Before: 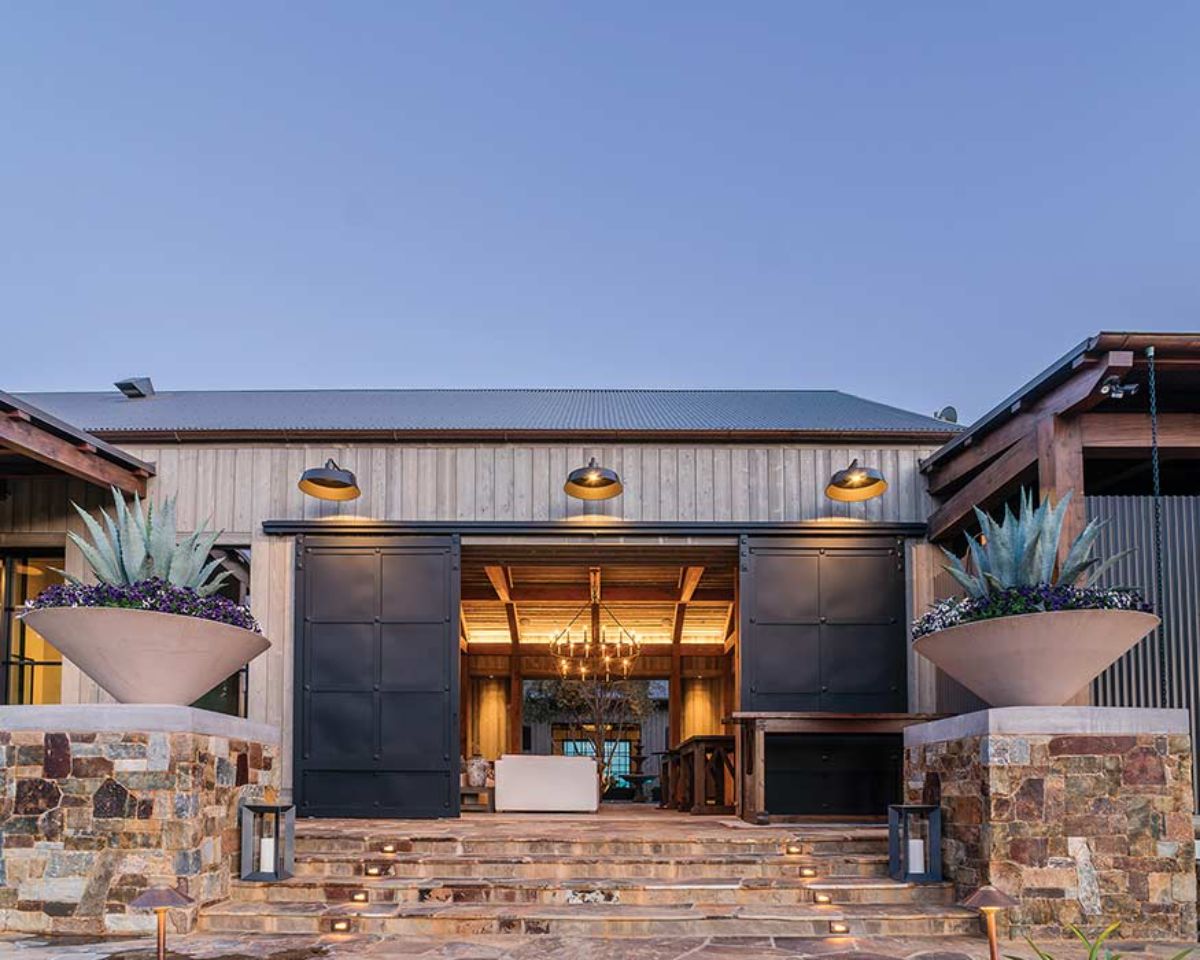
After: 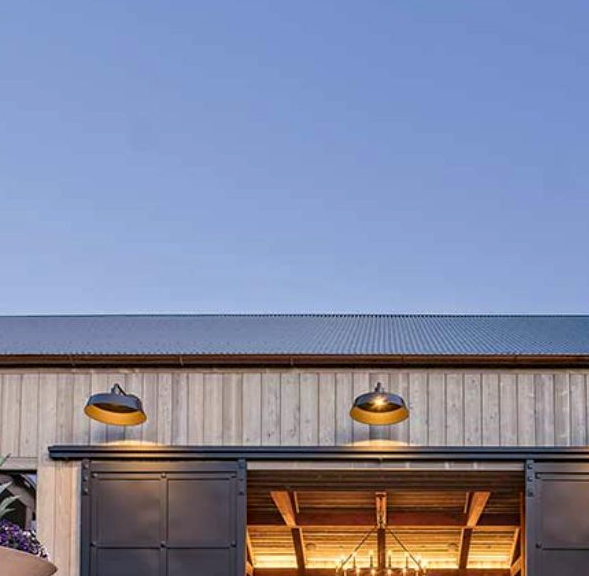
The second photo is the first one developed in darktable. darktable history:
haze removal: compatibility mode true, adaptive false
crop: left 17.9%, top 7.873%, right 32.941%, bottom 32.094%
